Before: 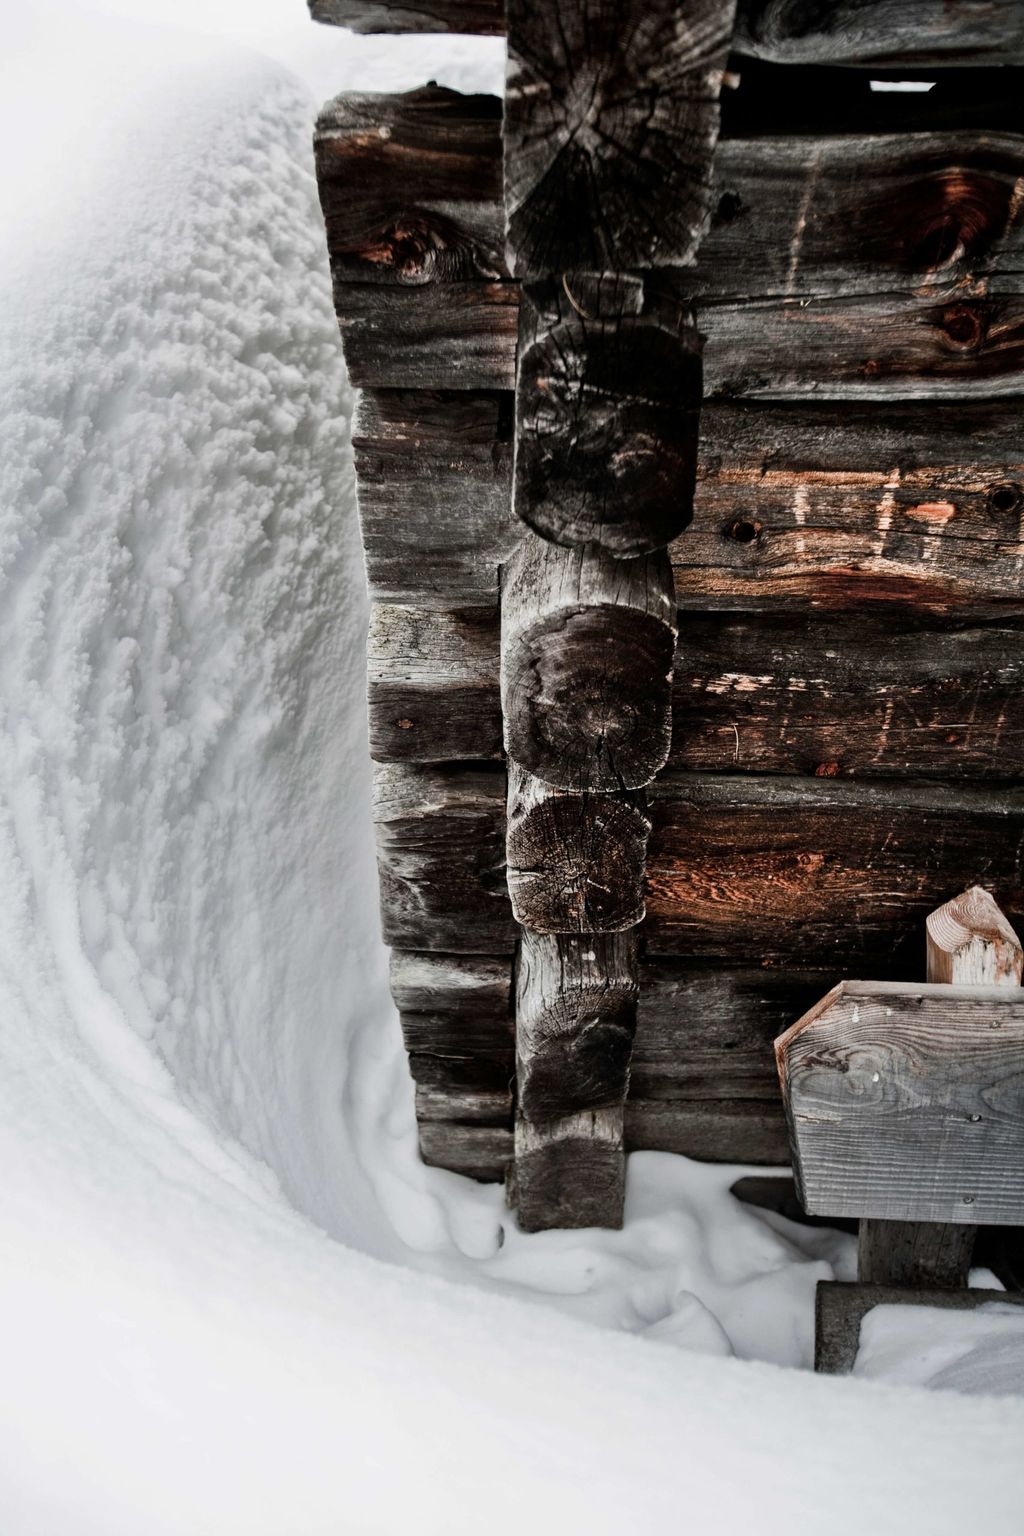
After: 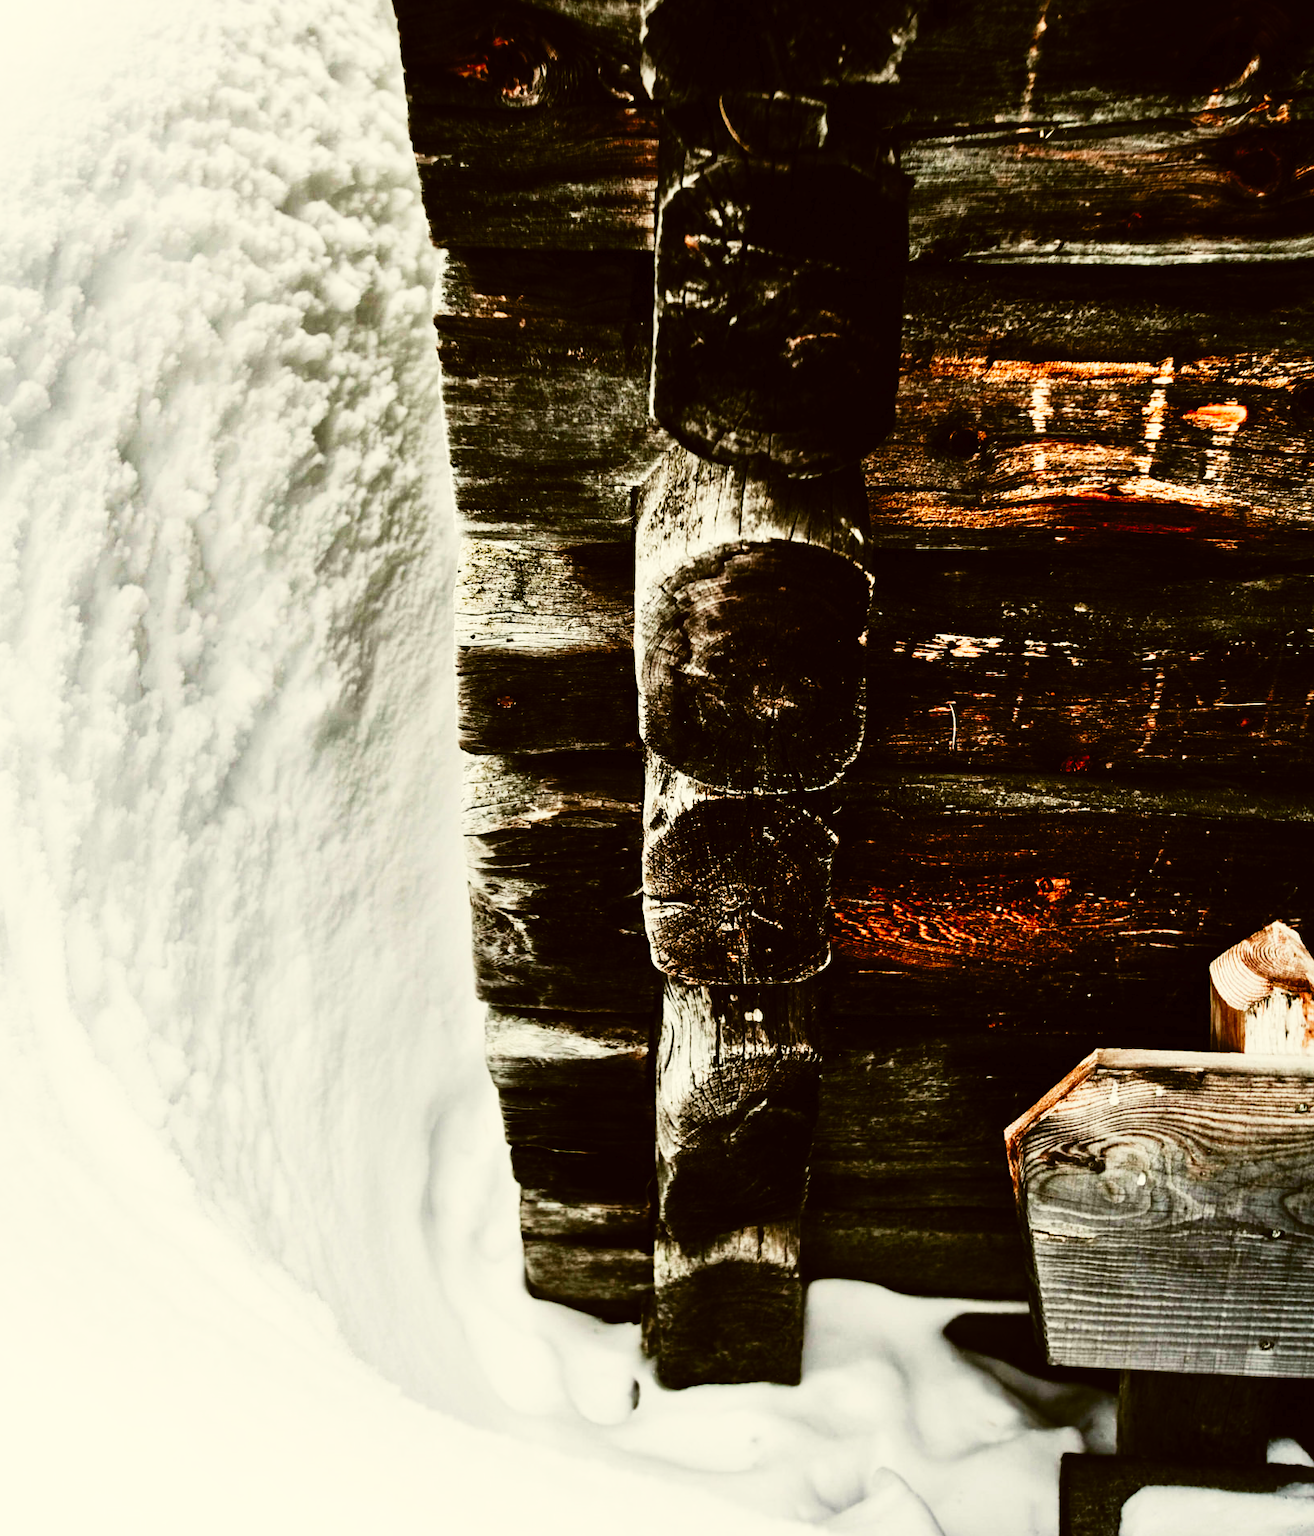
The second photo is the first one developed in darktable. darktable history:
tone curve: curves: ch0 [(0, 0) (0.003, 0.01) (0.011, 0.01) (0.025, 0.011) (0.044, 0.014) (0.069, 0.018) (0.1, 0.022) (0.136, 0.026) (0.177, 0.035) (0.224, 0.051) (0.277, 0.085) (0.335, 0.158) (0.399, 0.299) (0.468, 0.457) (0.543, 0.634) (0.623, 0.801) (0.709, 0.904) (0.801, 0.963) (0.898, 0.986) (1, 1)], preserve colors none
color correction: highlights a* -1.43, highlights b* 10.12, shadows a* 0.395, shadows b* 19.35
crop and rotate: left 2.991%, top 13.302%, right 1.981%, bottom 12.636%
